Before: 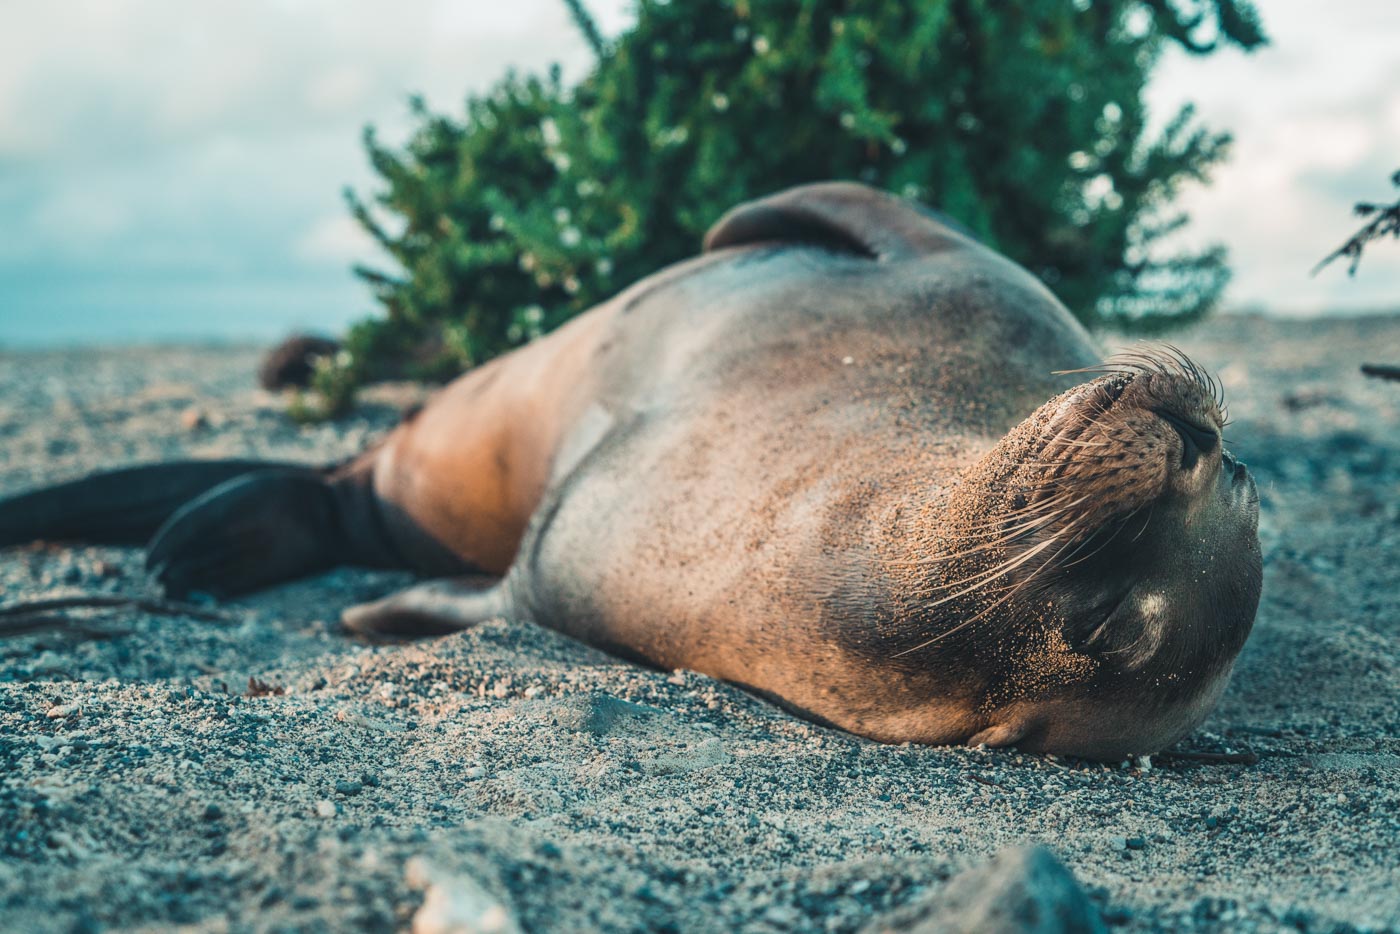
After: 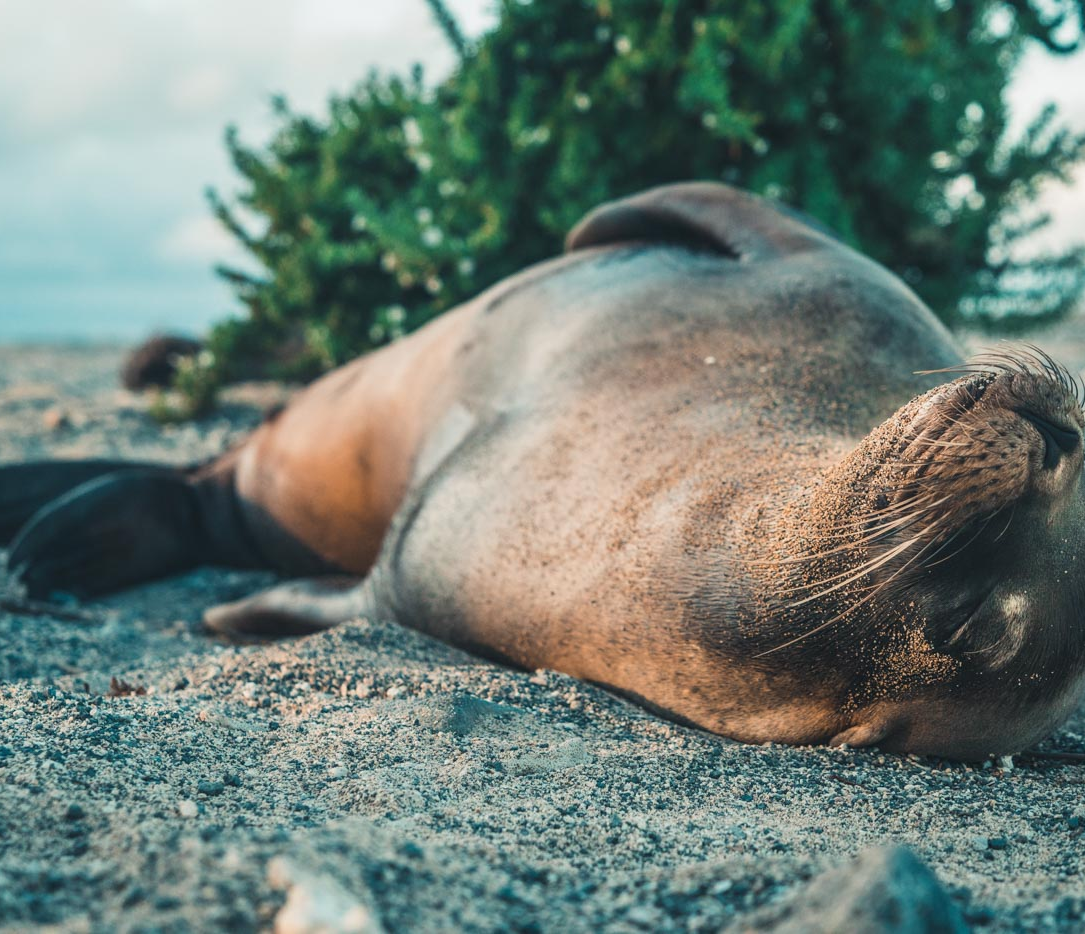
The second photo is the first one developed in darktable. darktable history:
crop: left 9.887%, right 12.591%
